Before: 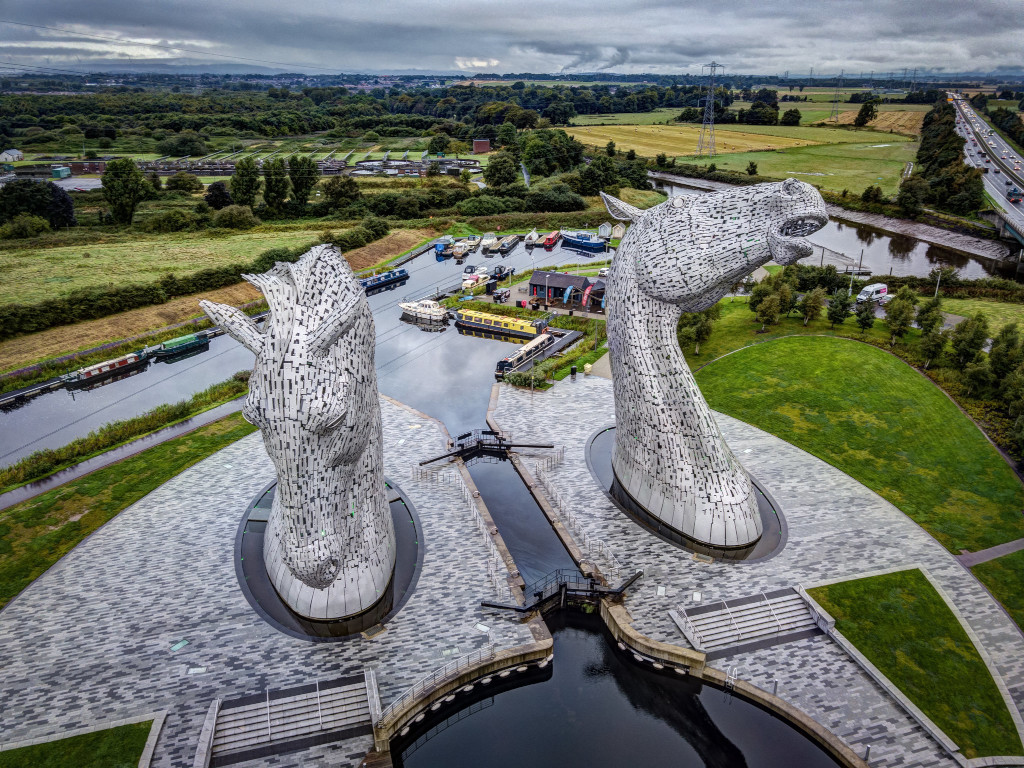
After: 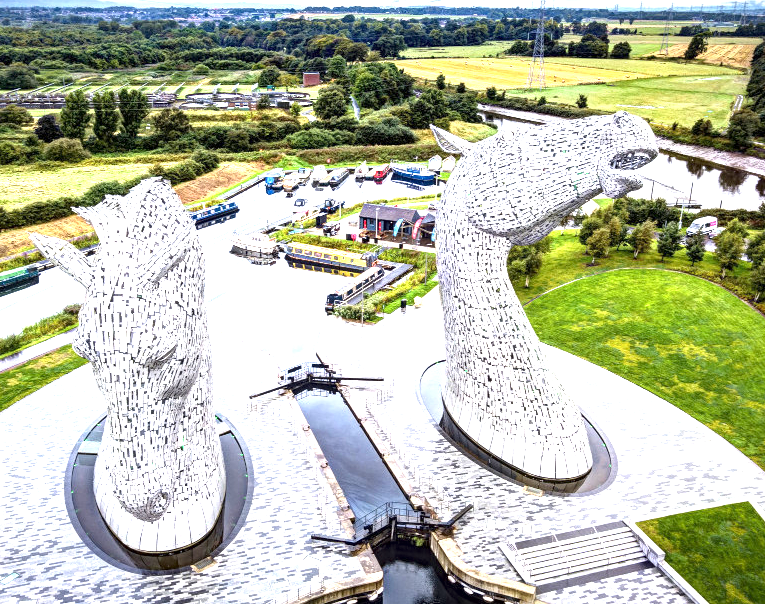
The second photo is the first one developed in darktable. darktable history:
contrast brightness saturation: contrast 0.029, brightness -0.033
crop: left 16.649%, top 8.805%, right 8.618%, bottom 12.543%
exposure: black level correction 0.001, exposure 1.821 EV, compensate highlight preservation false
color correction: highlights b* -0.015, saturation 0.981
